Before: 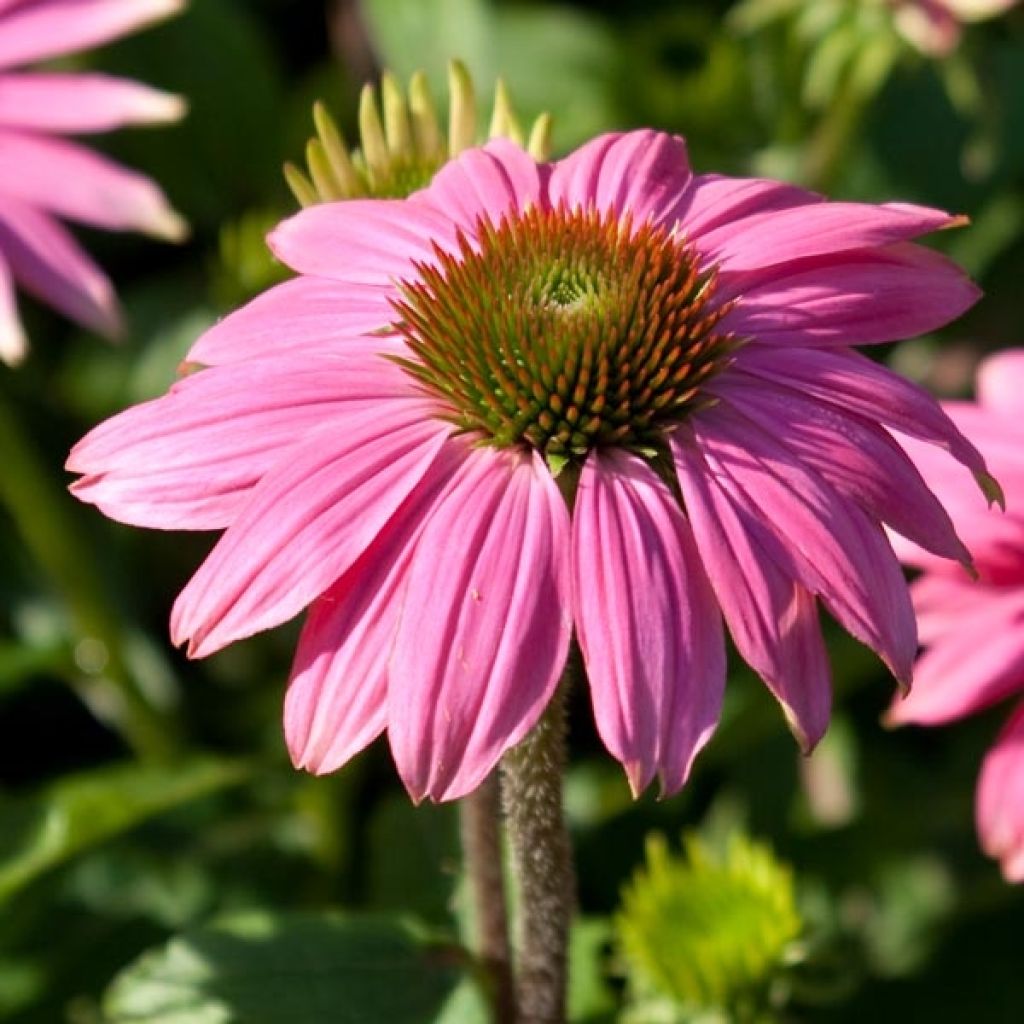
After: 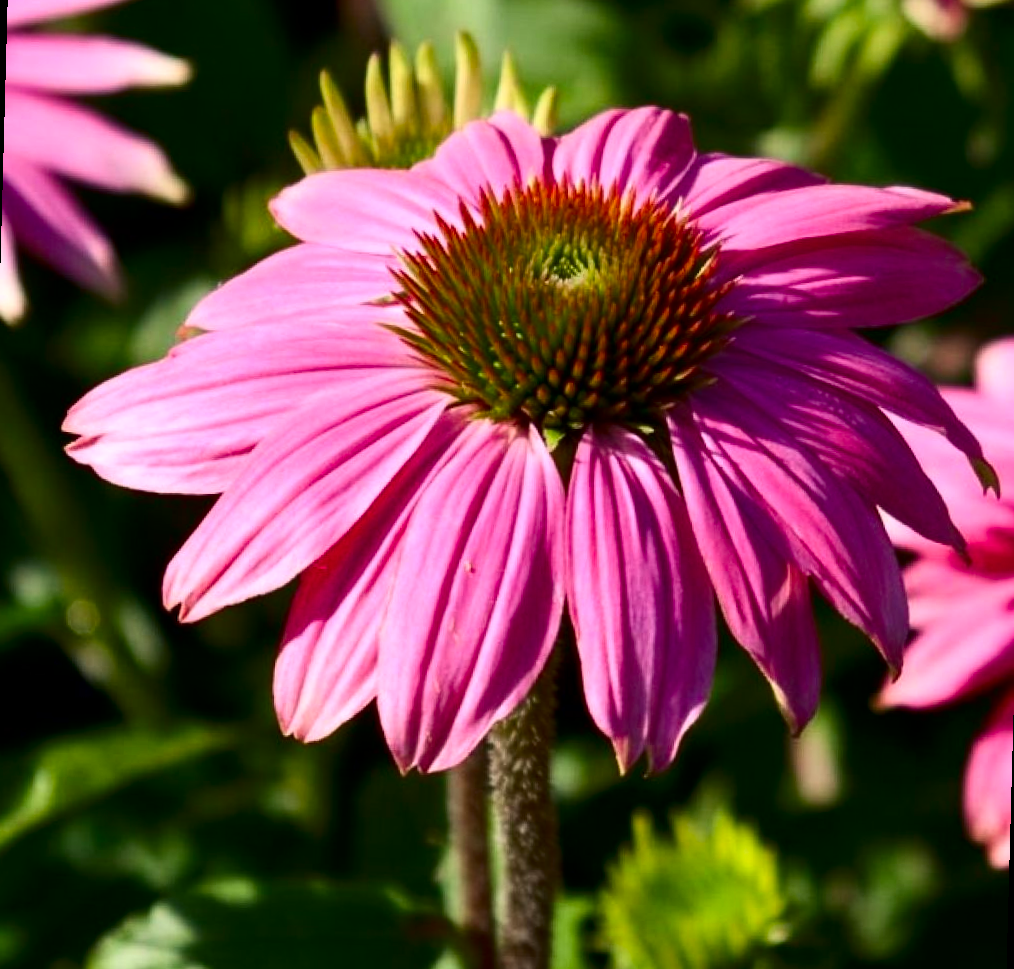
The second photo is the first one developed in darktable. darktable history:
contrast brightness saturation: contrast 0.21, brightness -0.11, saturation 0.21
rotate and perspective: rotation 1.57°, crop left 0.018, crop right 0.982, crop top 0.039, crop bottom 0.961
